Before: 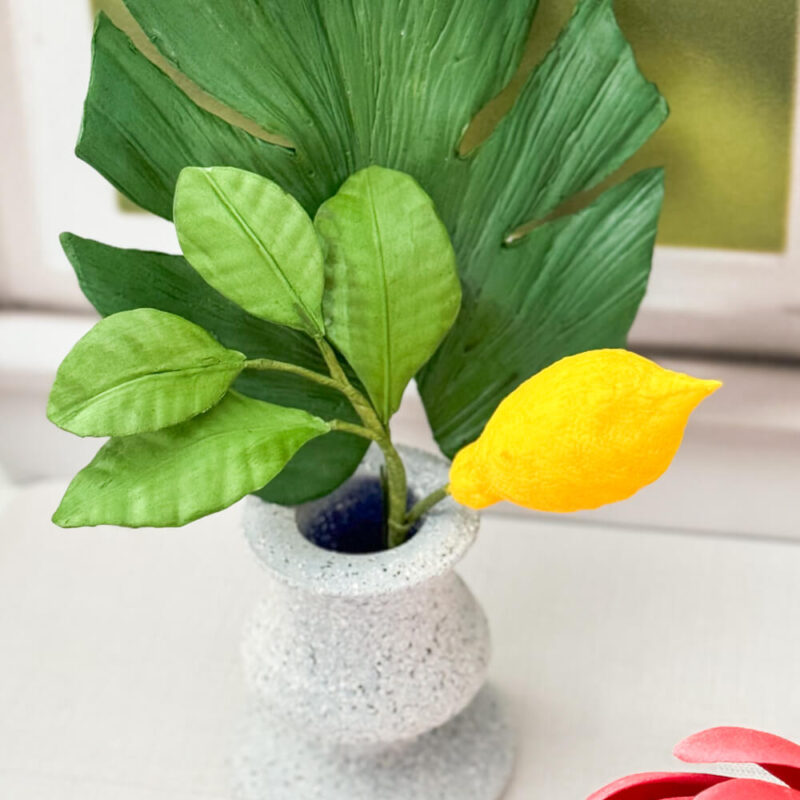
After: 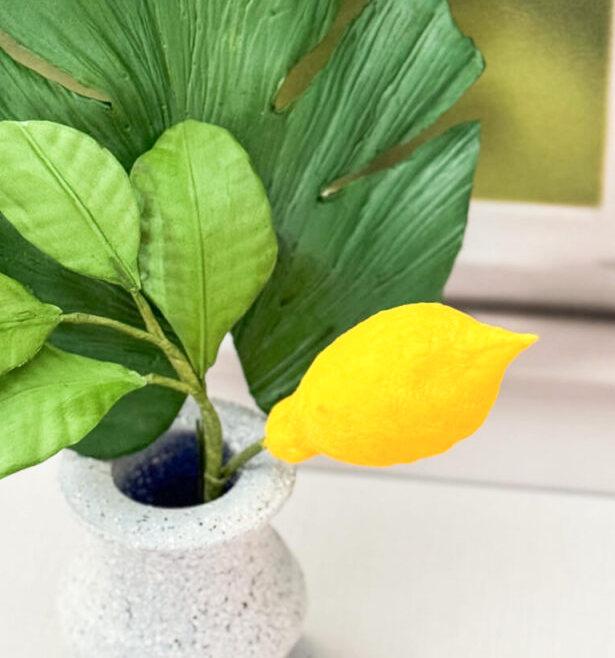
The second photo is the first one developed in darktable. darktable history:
crop: left 23.095%, top 5.827%, bottom 11.854%
contrast brightness saturation: contrast 0.15, brightness 0.05
